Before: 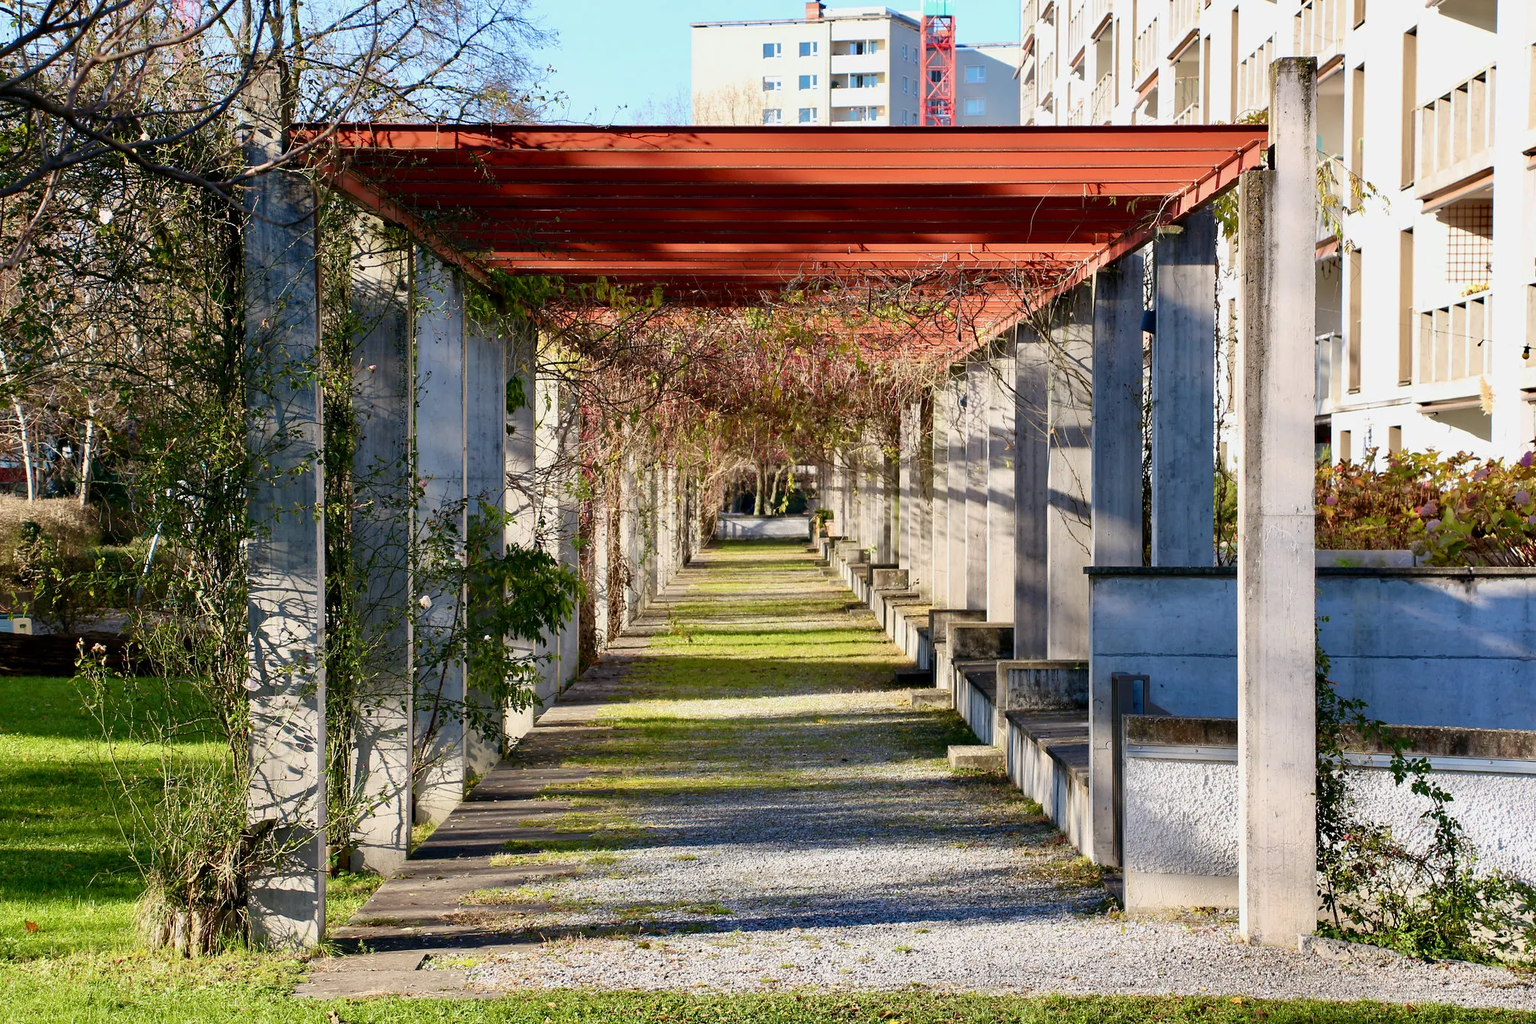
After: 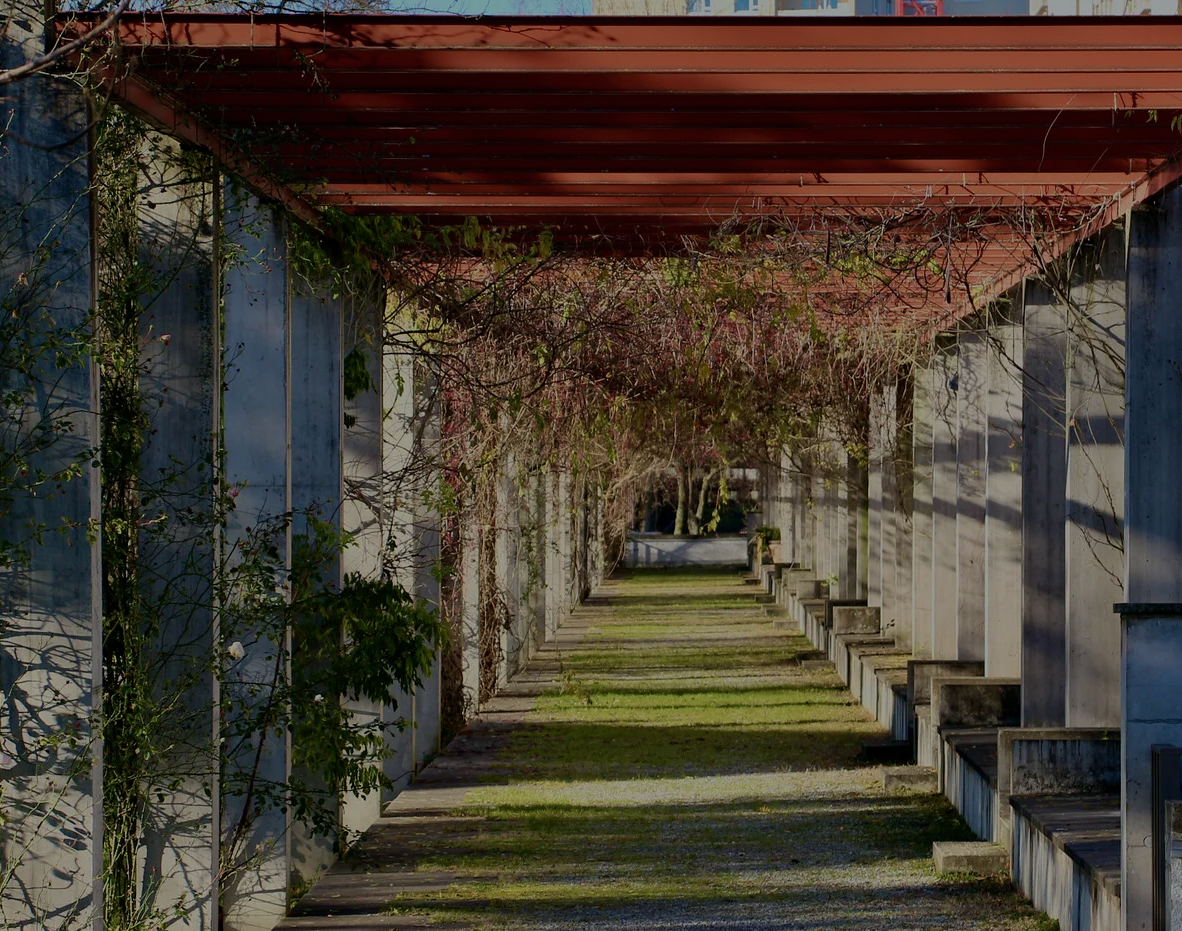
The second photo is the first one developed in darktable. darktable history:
color zones: curves: ch1 [(0, 0.469) (0.01, 0.469) (0.12, 0.446) (0.248, 0.469) (0.5, 0.5) (0.748, 0.5) (0.99, 0.469) (1, 0.469)]
crop: left 16.202%, top 11.208%, right 26.045%, bottom 20.557%
velvia: on, module defaults
exposure: exposure -1.468 EV, compensate highlight preservation false
white balance: red 0.978, blue 0.999
